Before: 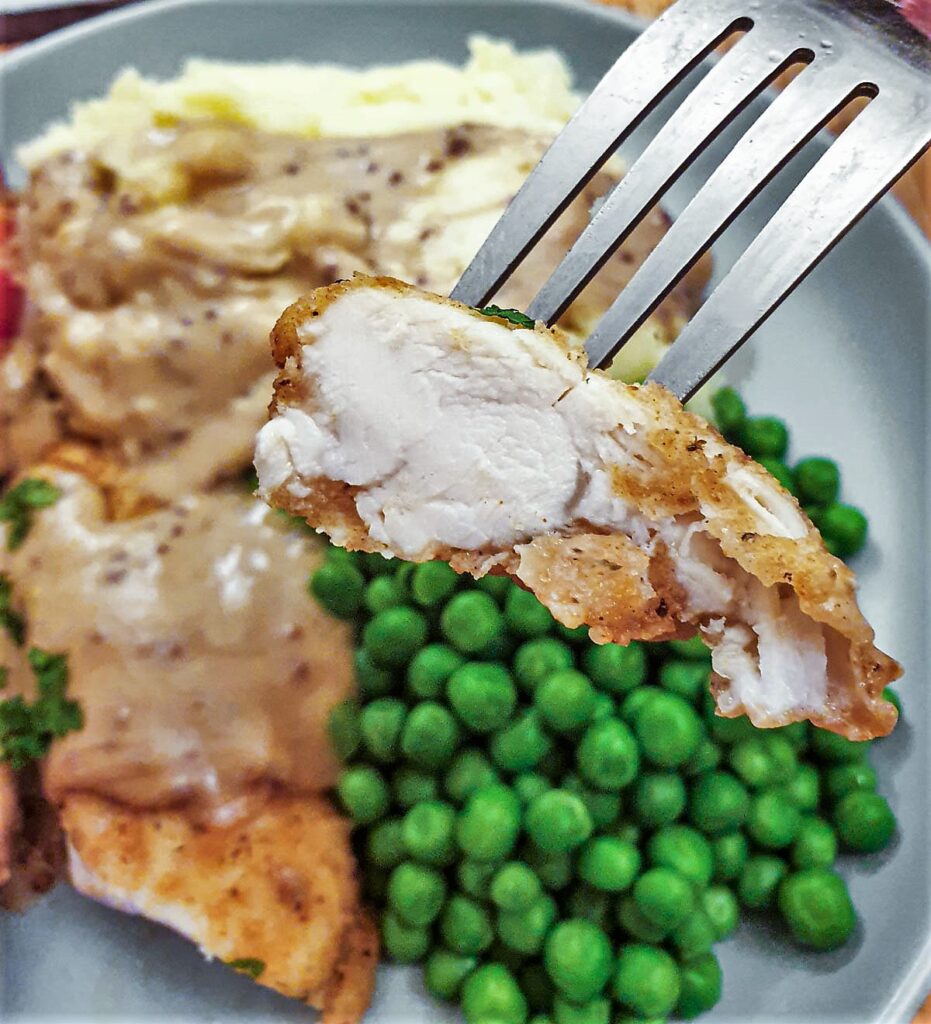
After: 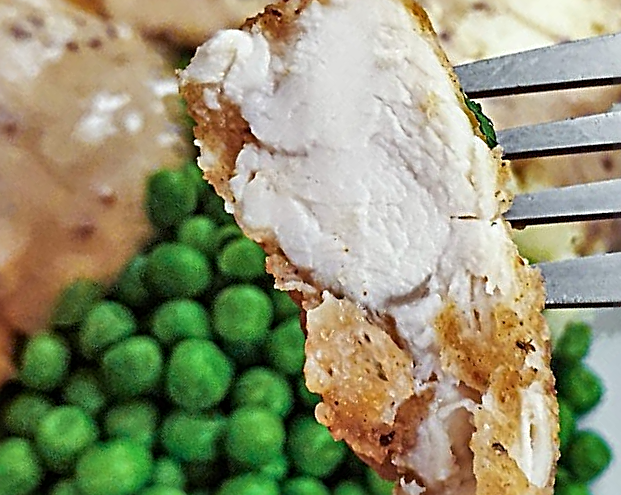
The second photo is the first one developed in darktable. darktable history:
crop and rotate: angle -44.5°, top 16.464%, right 0.887%, bottom 11.698%
sharpen: radius 2.819, amount 0.705
